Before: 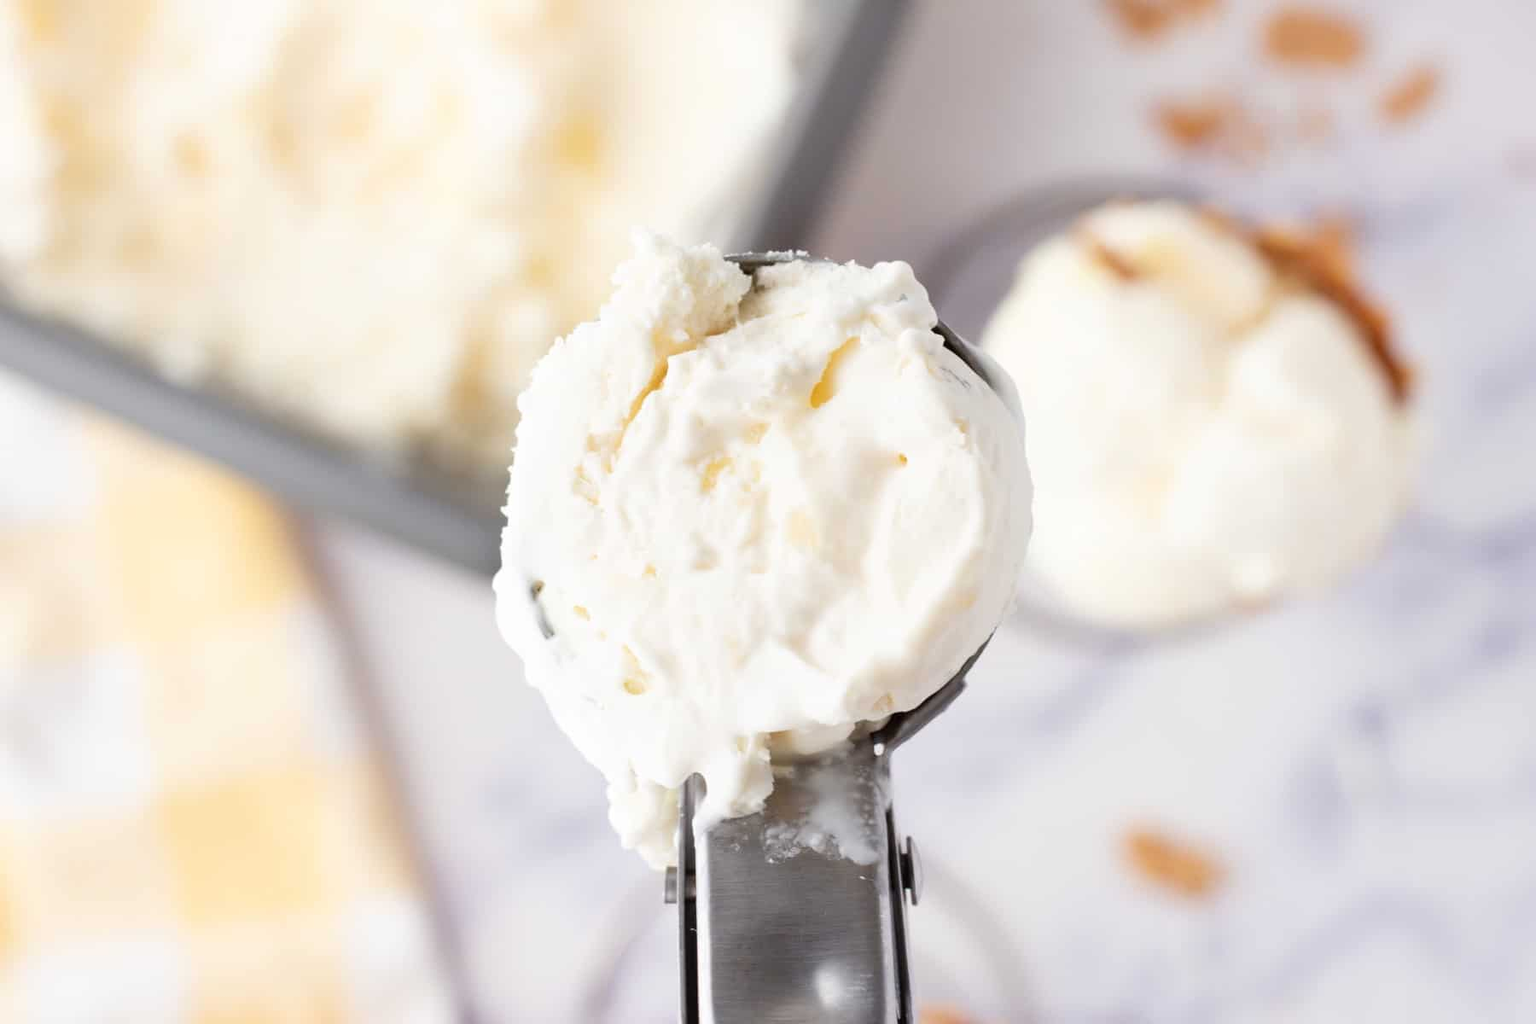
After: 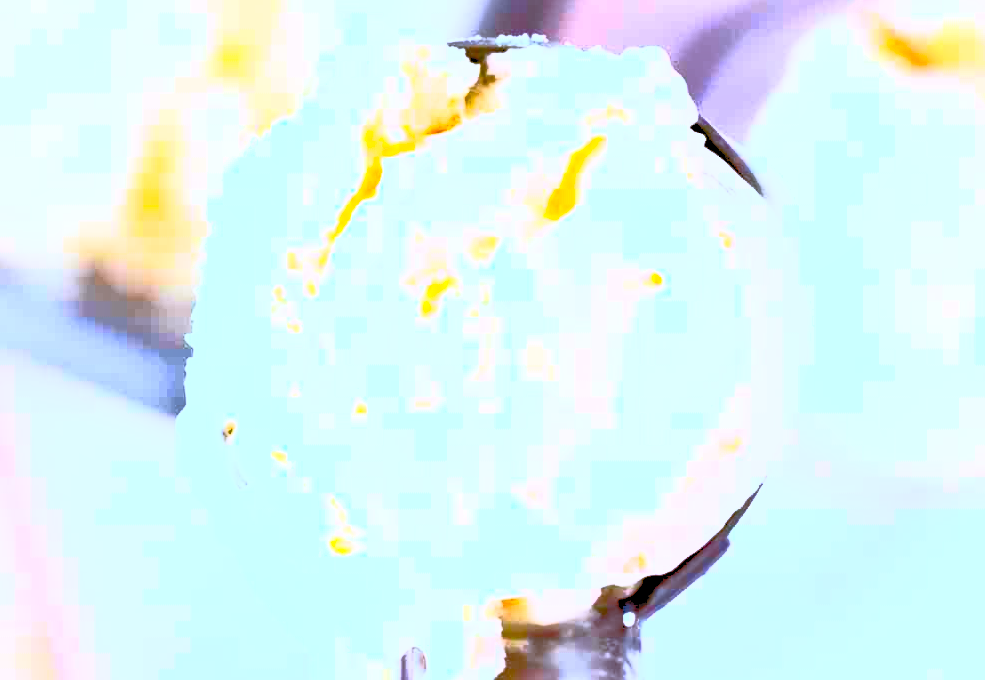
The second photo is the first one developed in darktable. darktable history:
color balance rgb: global offset › luminance -0.469%, linear chroma grading › global chroma 22.567%, perceptual saturation grading › global saturation 20%, perceptual saturation grading › highlights -25.173%, perceptual saturation grading › shadows 24.444%
shadows and highlights: on, module defaults
color calibration: illuminant as shot in camera, x 0.37, y 0.382, temperature 4313.75 K, saturation algorithm version 1 (2020)
haze removal: strength 0.301, distance 0.249, compatibility mode true, adaptive false
contrast brightness saturation: contrast 0.985, brightness 0.998, saturation 0.982
crop and rotate: left 22.285%, top 21.657%, right 22.938%, bottom 21.617%
